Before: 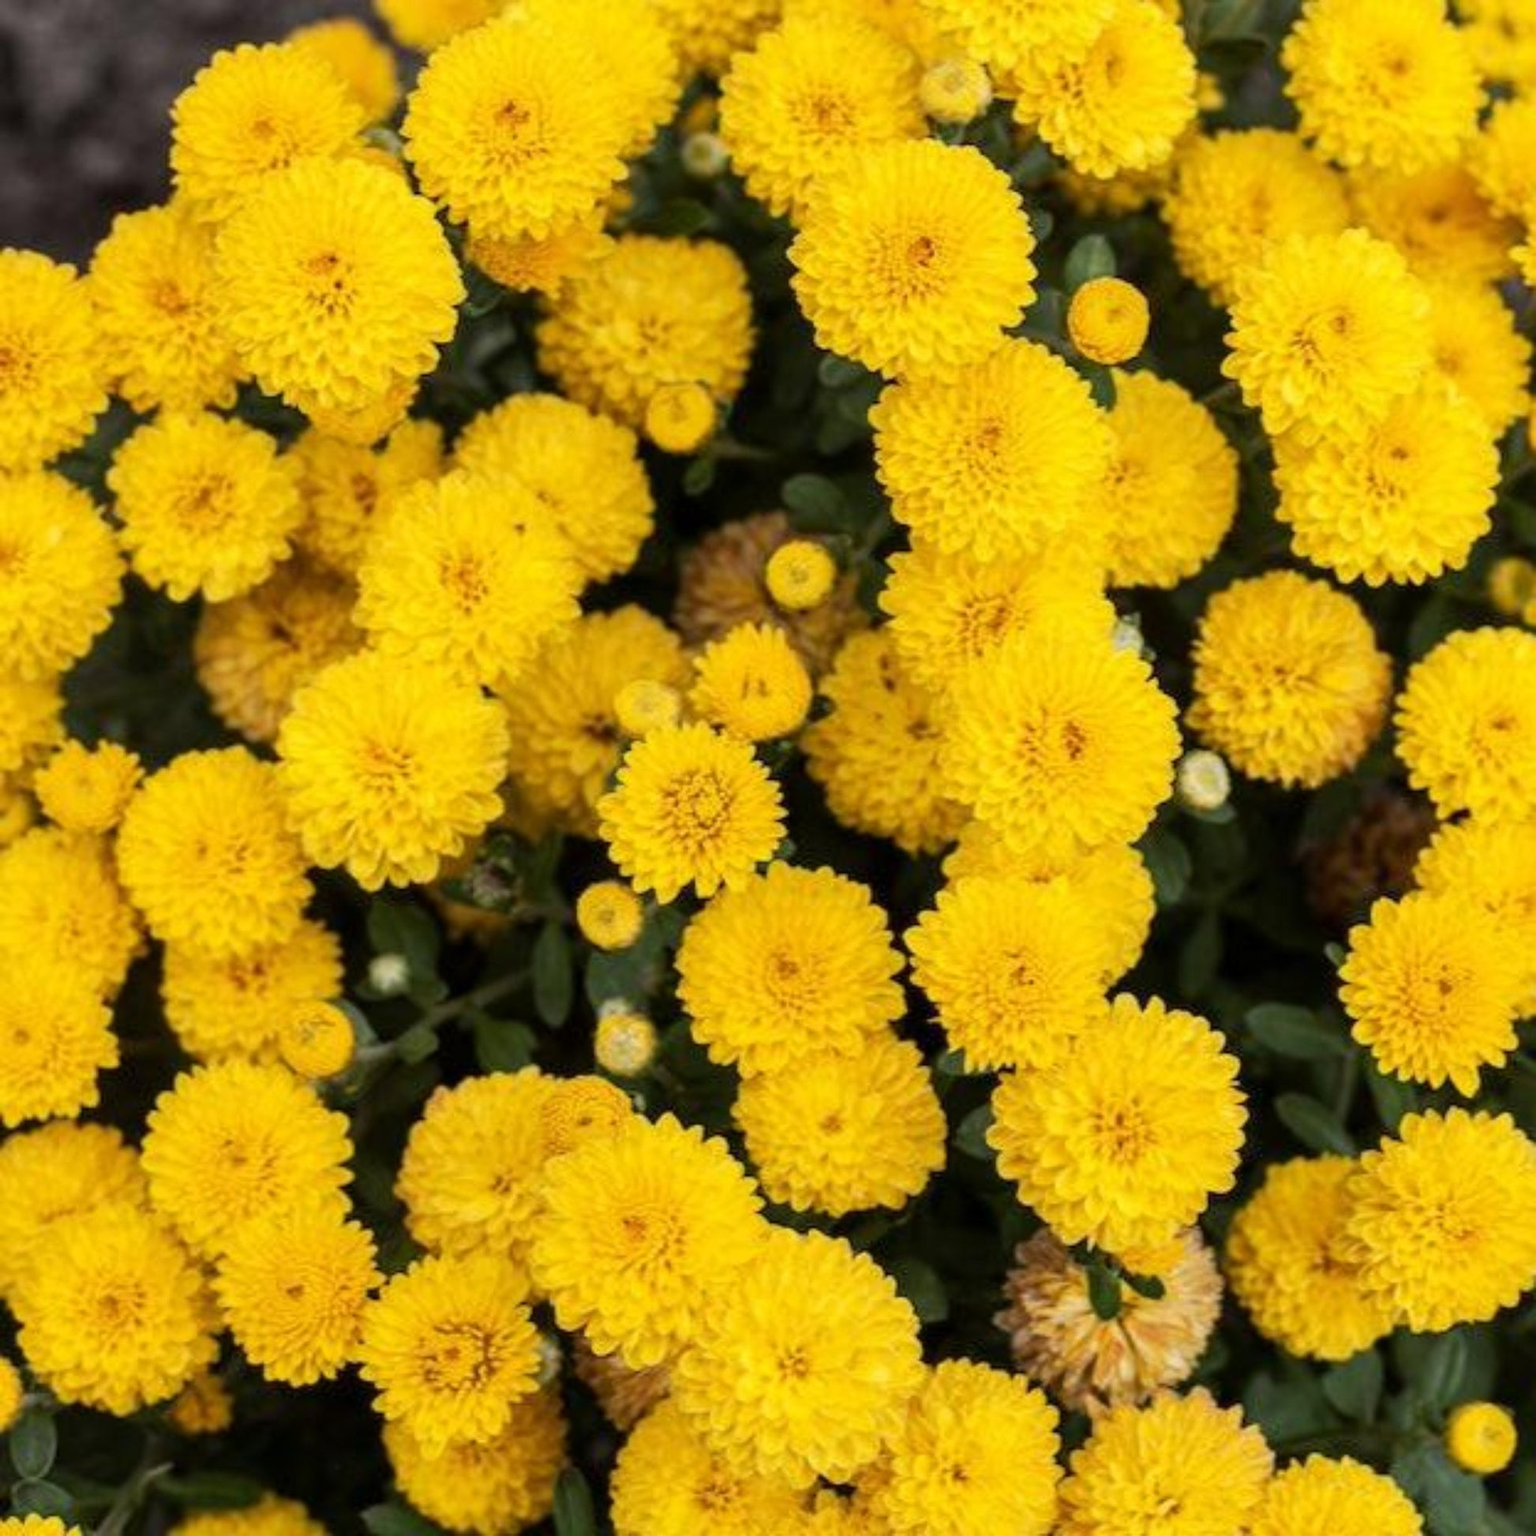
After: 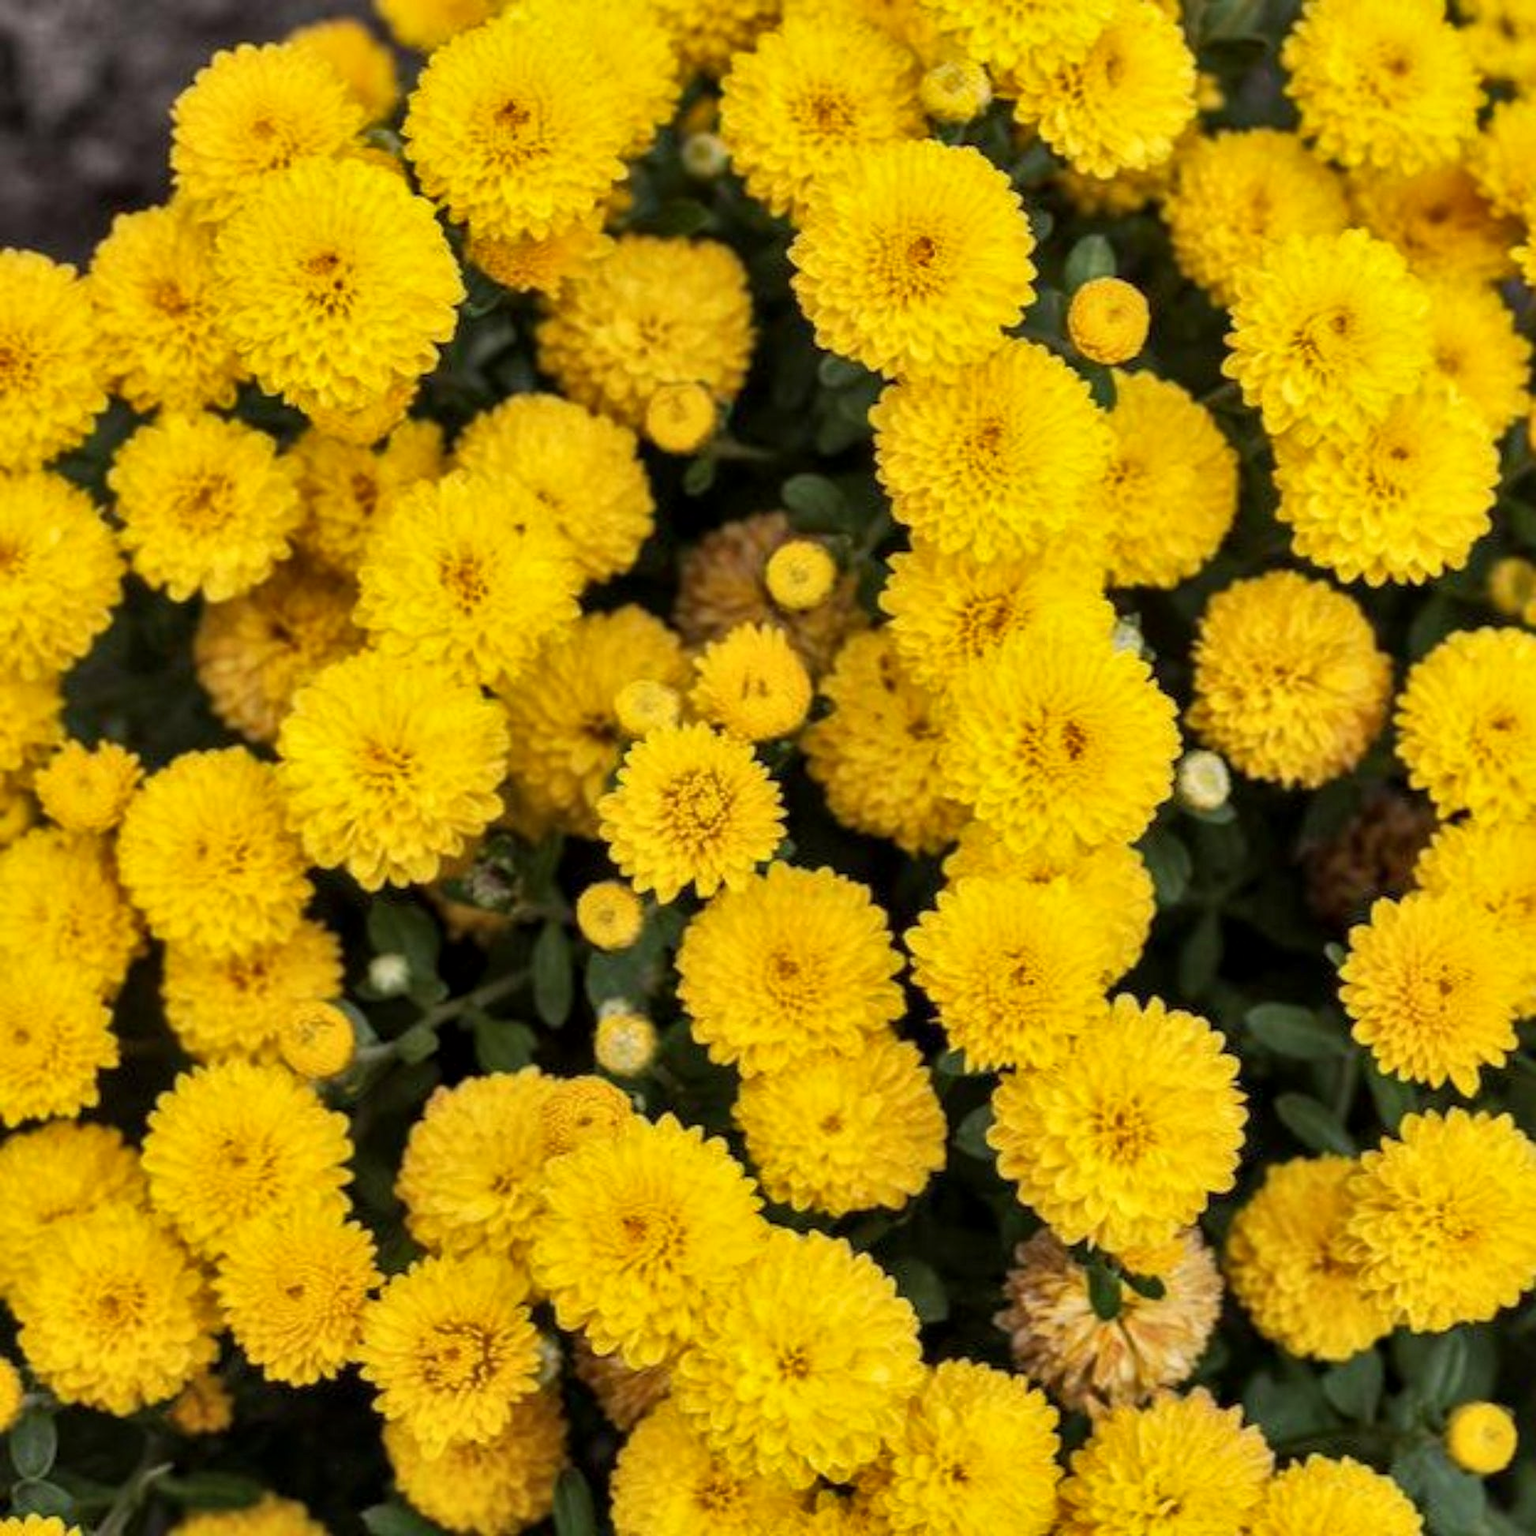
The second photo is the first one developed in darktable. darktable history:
shadows and highlights: soften with gaussian
local contrast: mode bilateral grid, contrast 20, coarseness 50, detail 120%, midtone range 0.2
